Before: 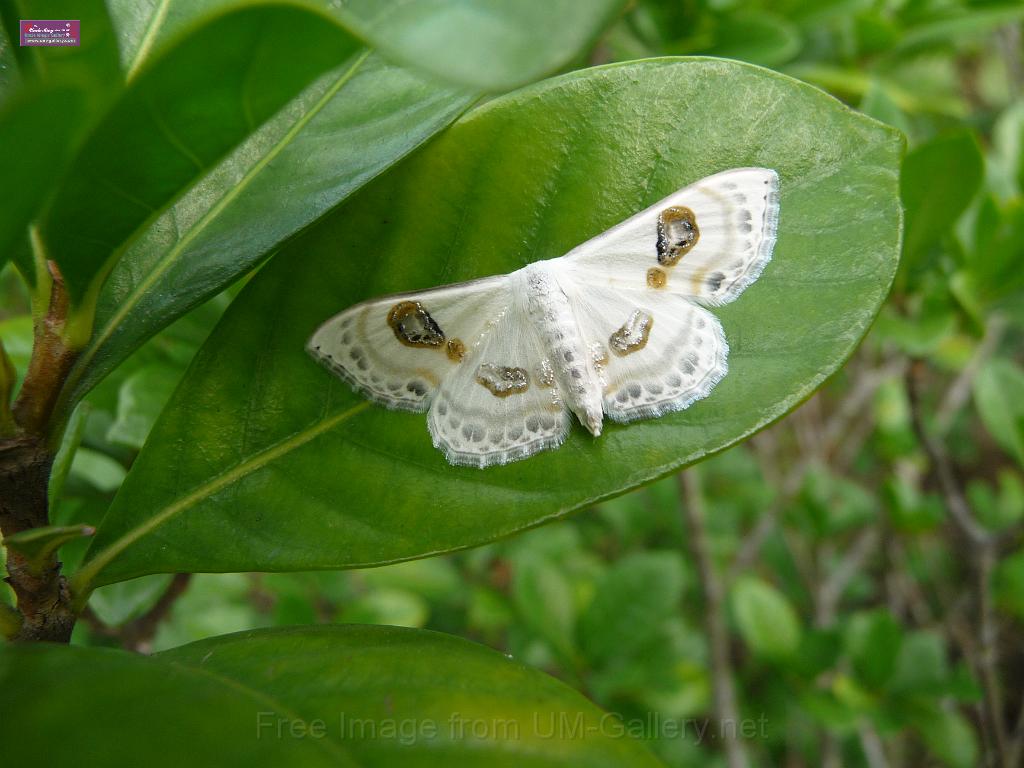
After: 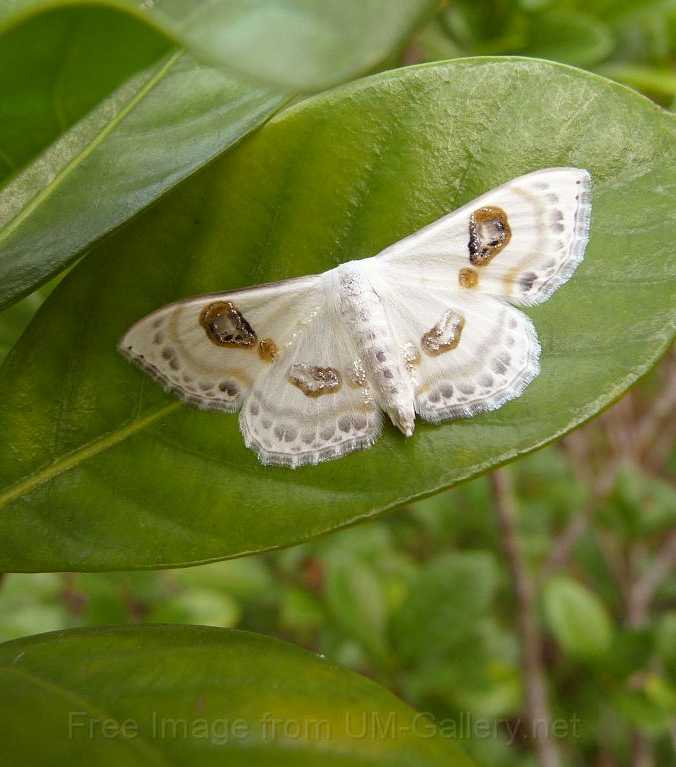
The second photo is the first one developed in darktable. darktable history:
rgb levels: mode RGB, independent channels, levels [[0, 0.474, 1], [0, 0.5, 1], [0, 0.5, 1]]
crop and rotate: left 18.442%, right 15.508%
